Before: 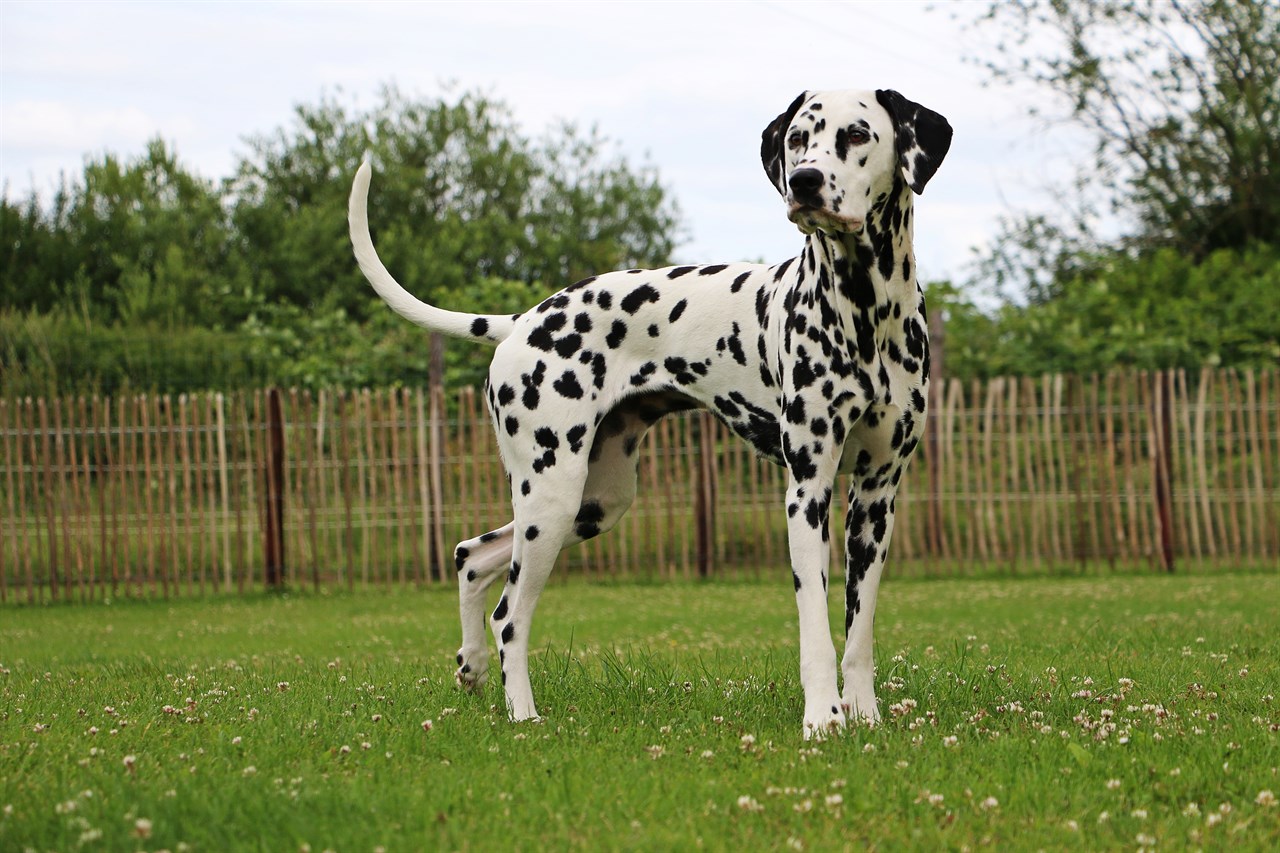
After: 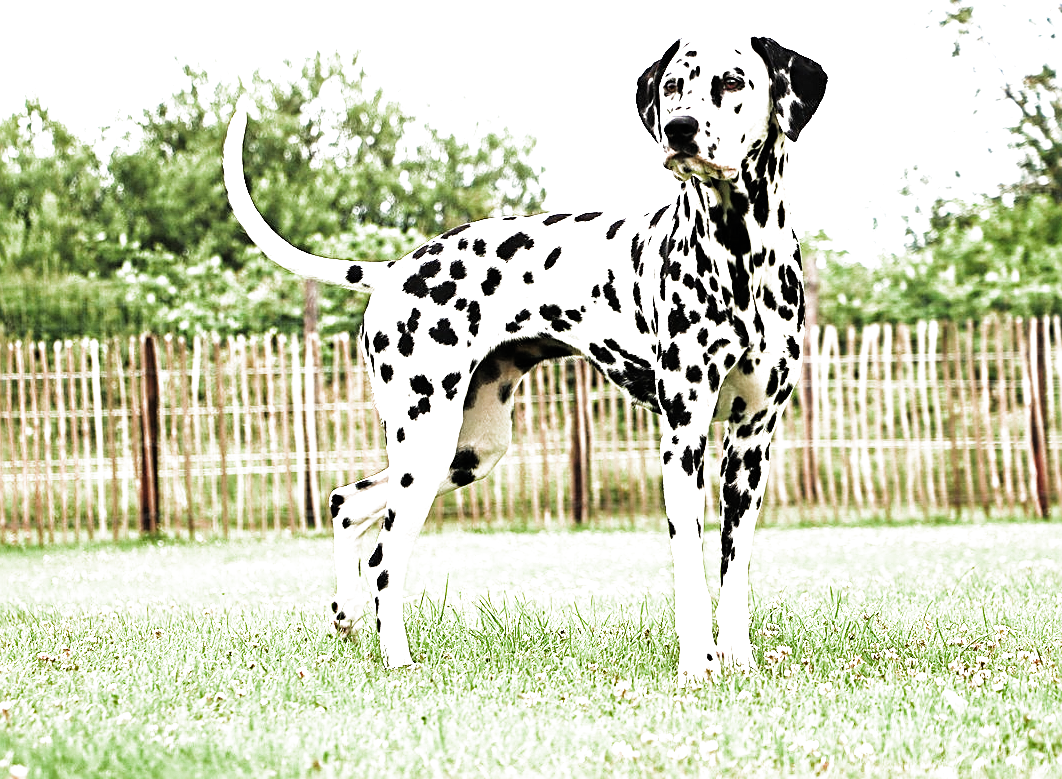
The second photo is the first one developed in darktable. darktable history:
filmic rgb: black relative exposure -6.4 EV, white relative exposure 2.43 EV, target white luminance 99.994%, hardness 5.28, latitude 0.923%, contrast 1.426, highlights saturation mix 2.06%, add noise in highlights 0.101, color science v4 (2020), type of noise poissonian
exposure: exposure 1.995 EV, compensate highlight preservation false
crop: left 9.77%, top 6.277%, right 7.251%, bottom 2.307%
sharpen: on, module defaults
